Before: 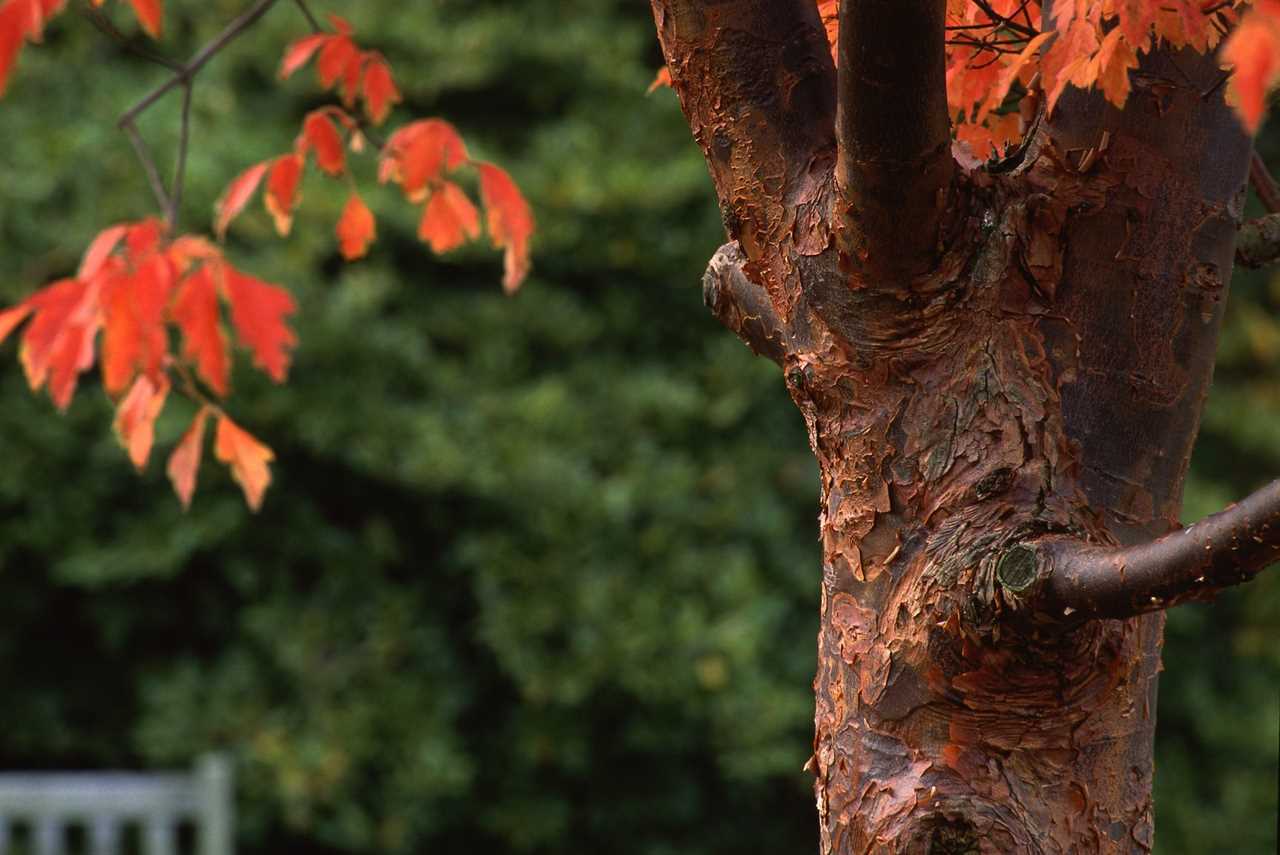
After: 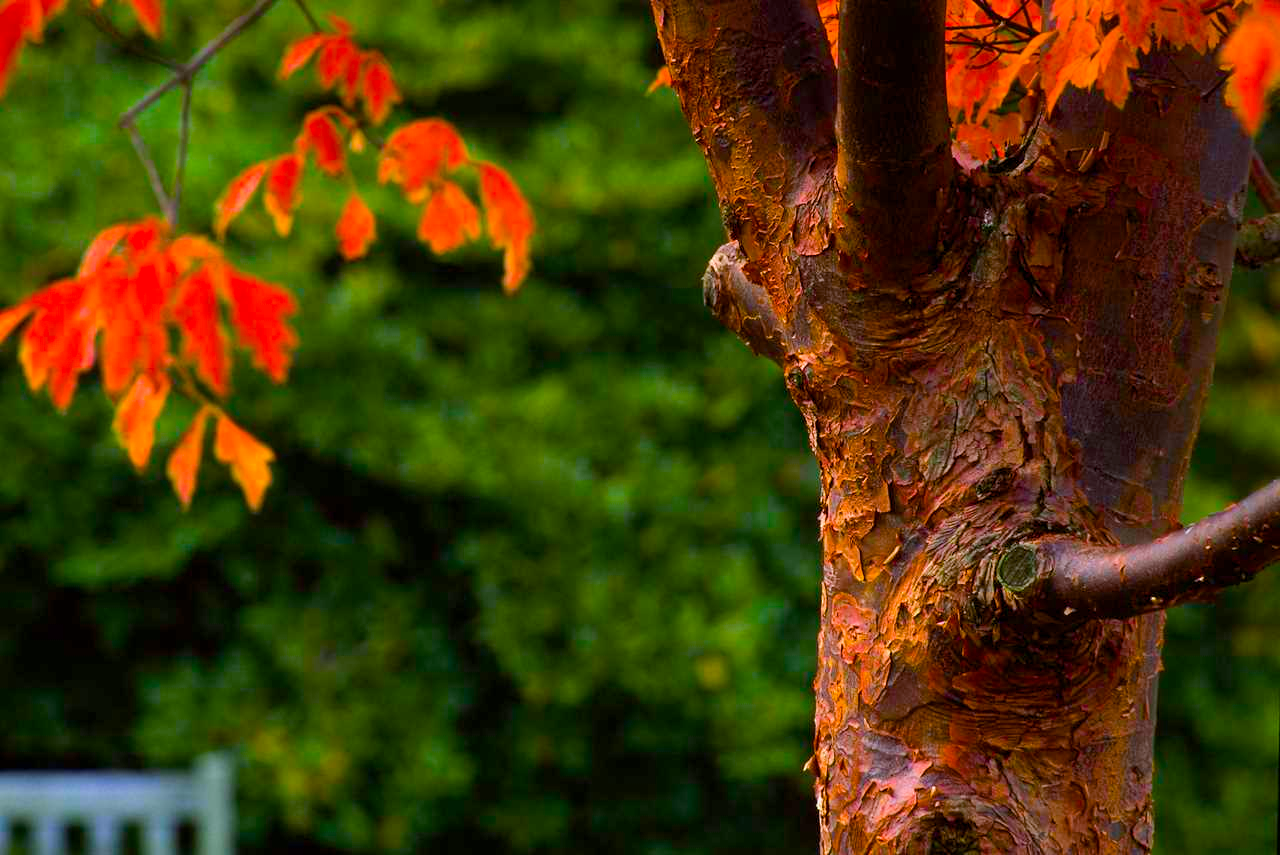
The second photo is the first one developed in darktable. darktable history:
color calibration: x 0.355, y 0.367, temperature 4688.66 K
color balance rgb: global offset › luminance -0.269%, linear chroma grading › global chroma 49.61%, perceptual saturation grading › global saturation 30.976%, perceptual brilliance grading › mid-tones 11.093%, perceptual brilliance grading › shadows 14.531%
